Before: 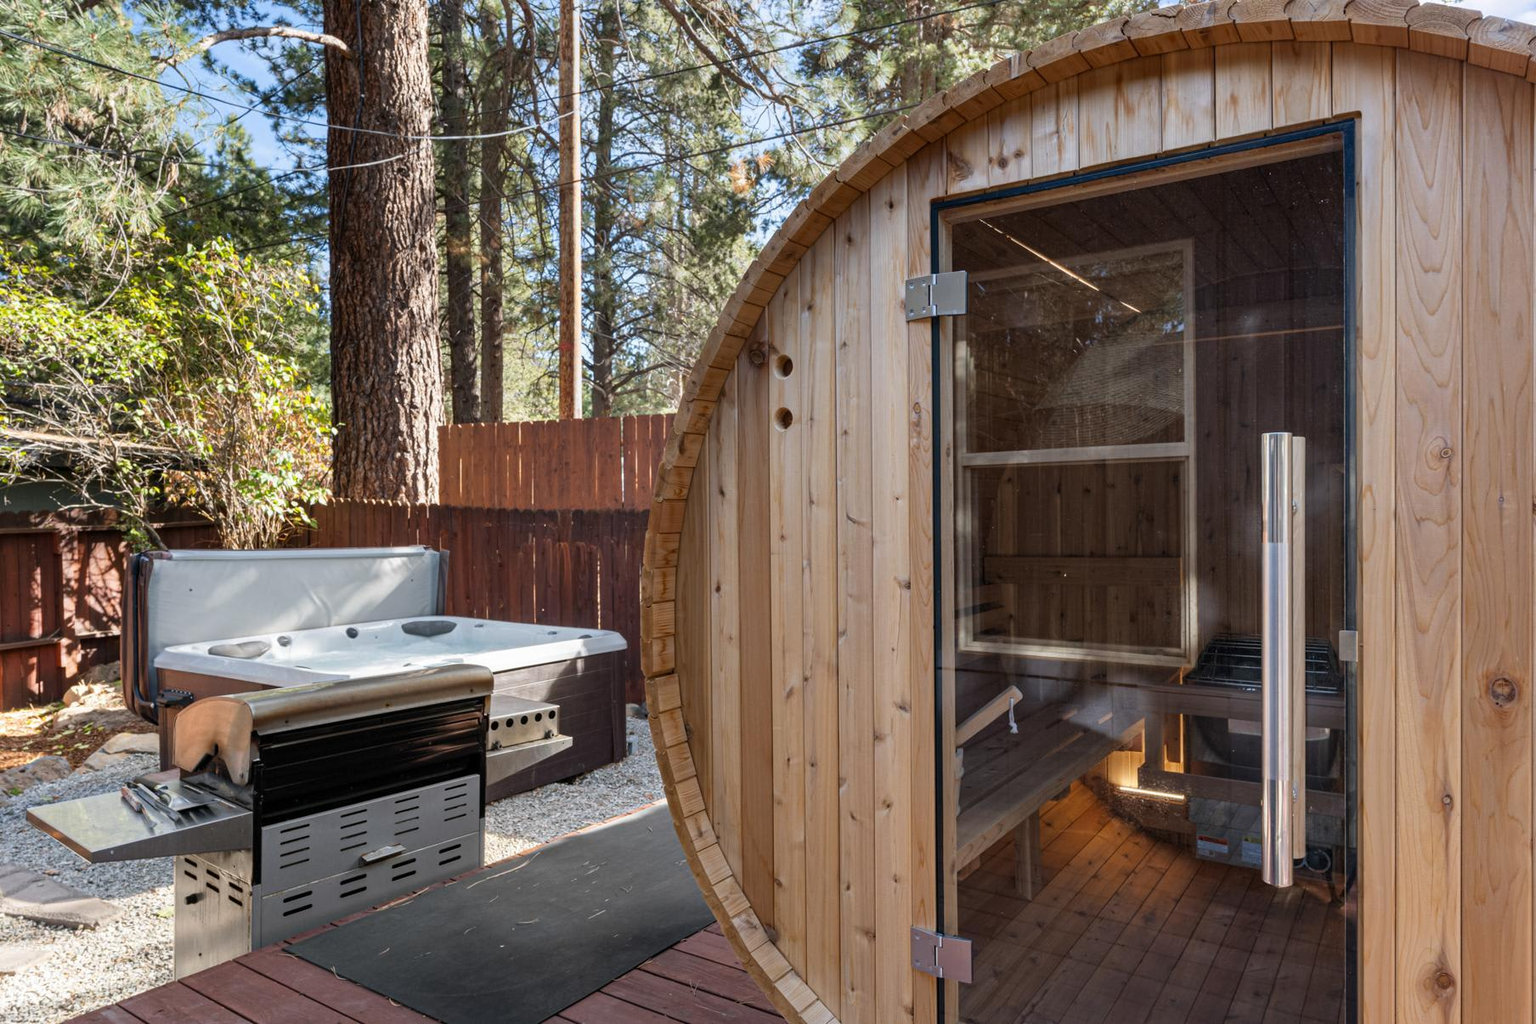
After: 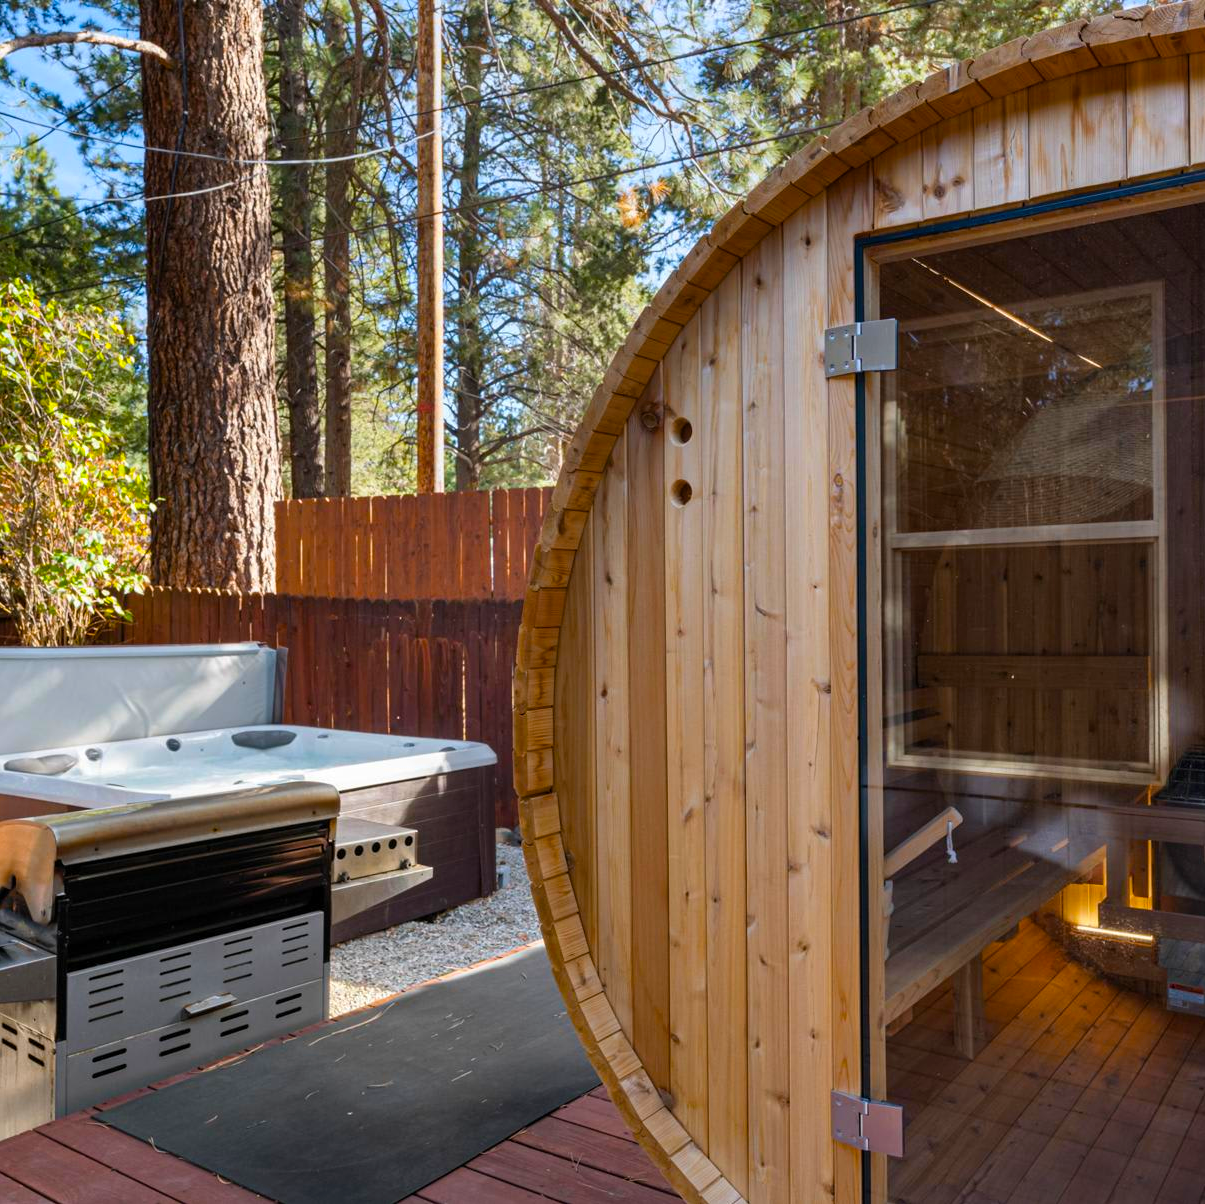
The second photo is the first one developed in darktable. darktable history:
crop and rotate: left 13.342%, right 19.991%
color balance rgb: perceptual saturation grading › global saturation 30%, global vibrance 30%
